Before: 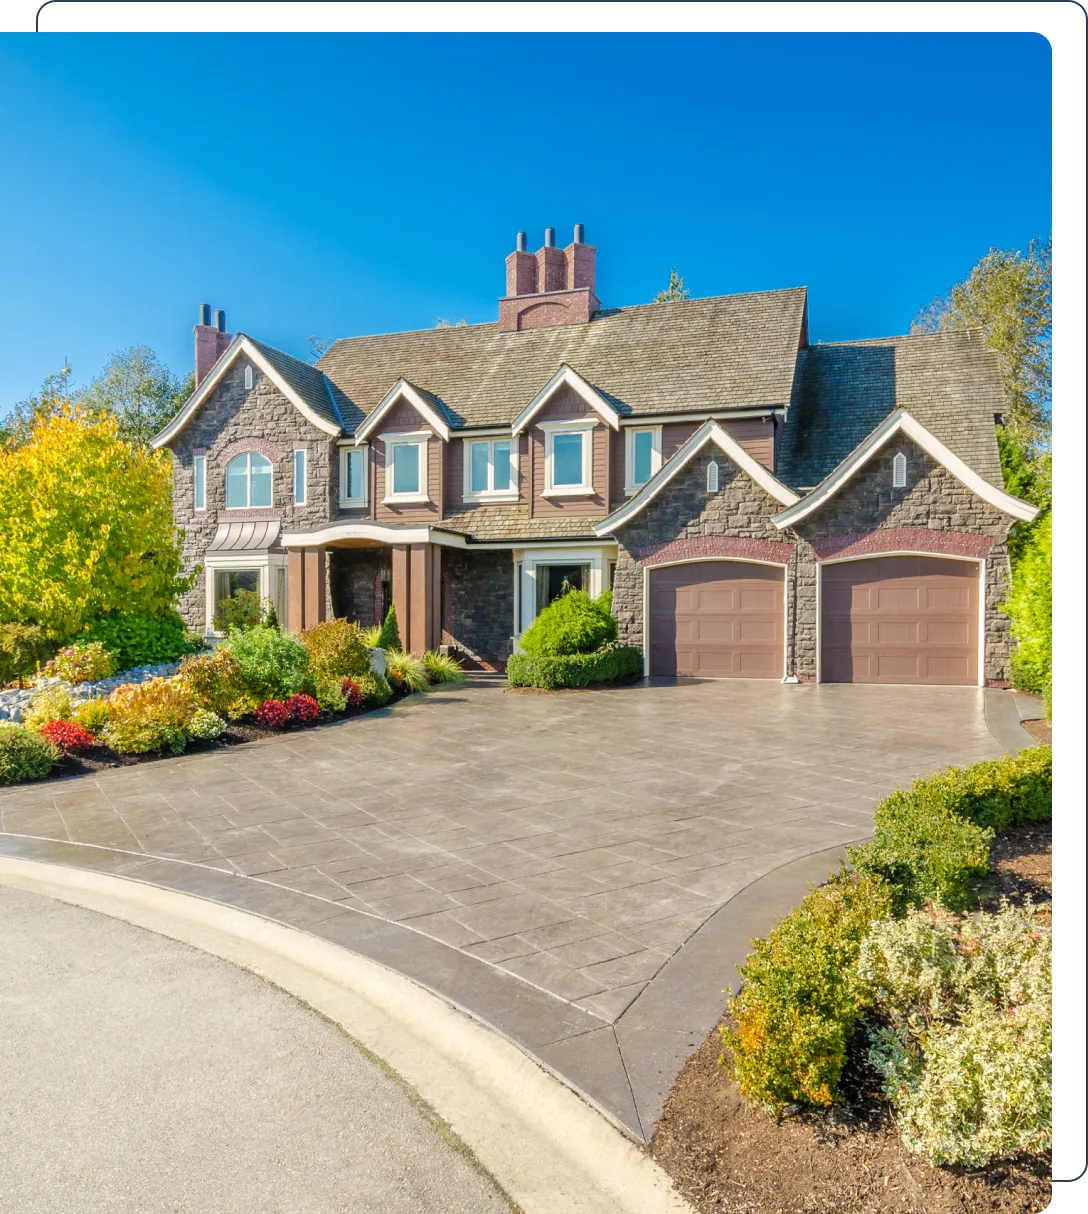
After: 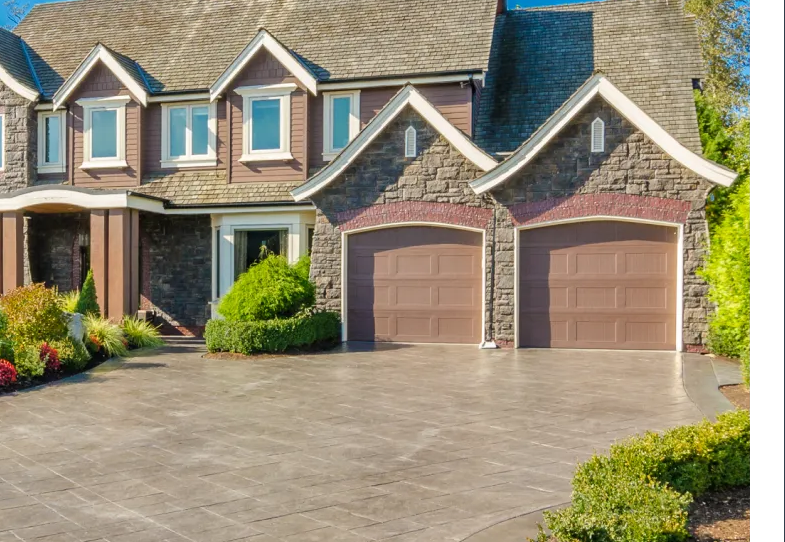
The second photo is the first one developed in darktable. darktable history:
crop and rotate: left 27.785%, top 27.617%, bottom 27.719%
shadows and highlights: shadows 60.4, highlights color adjustment 42.7%, soften with gaussian
